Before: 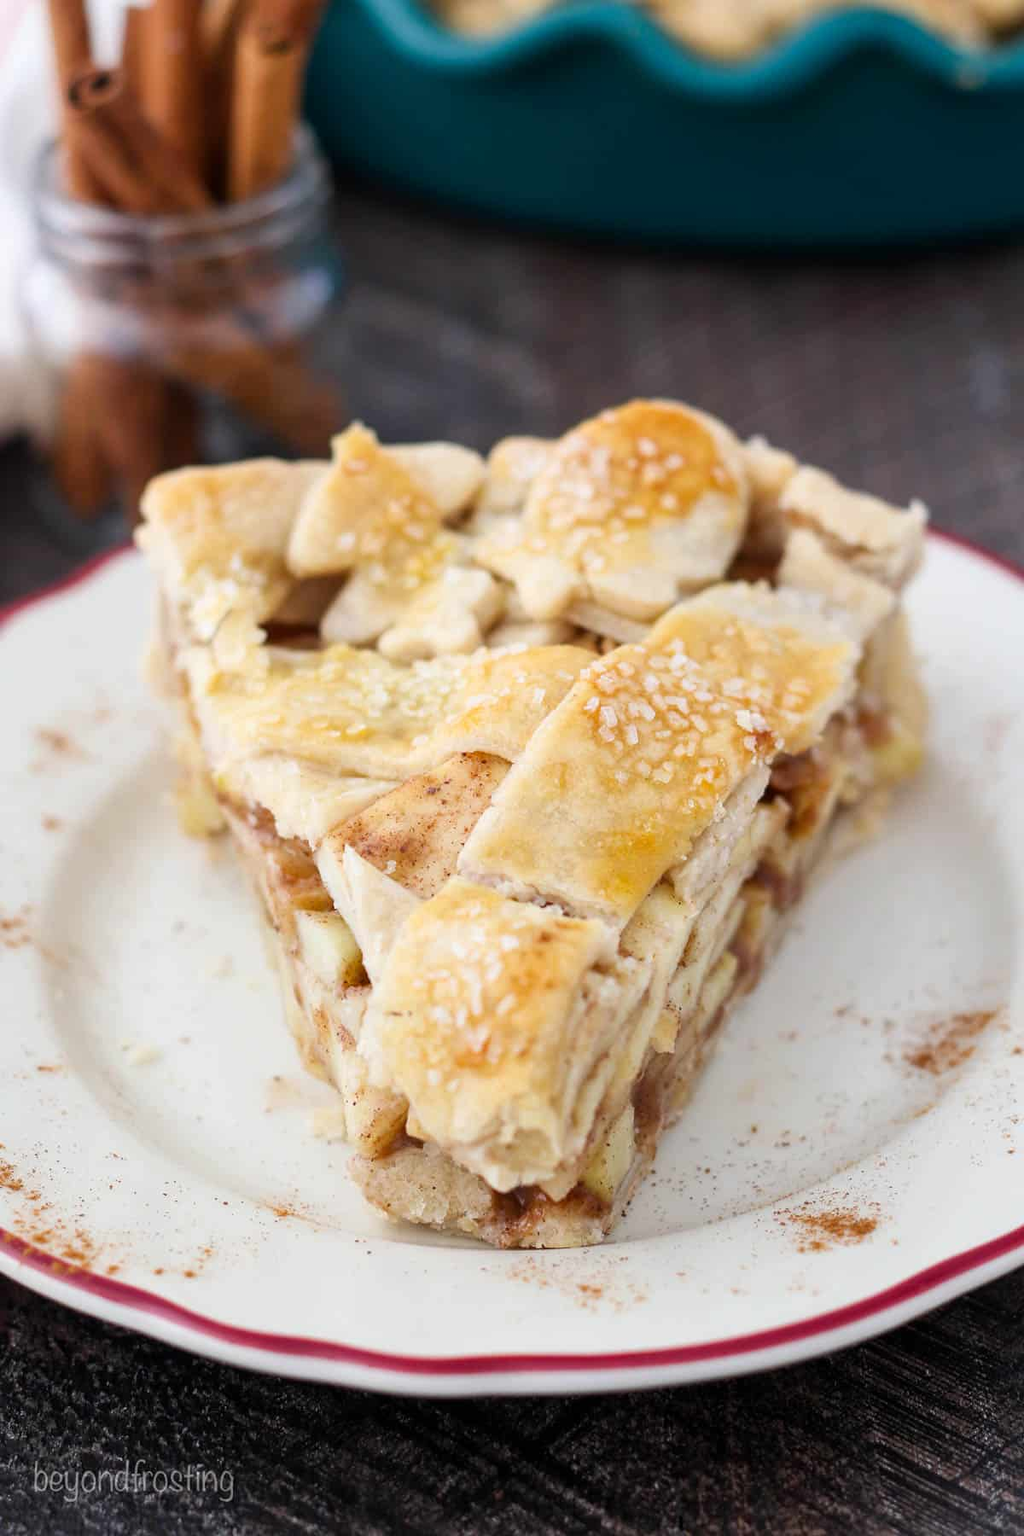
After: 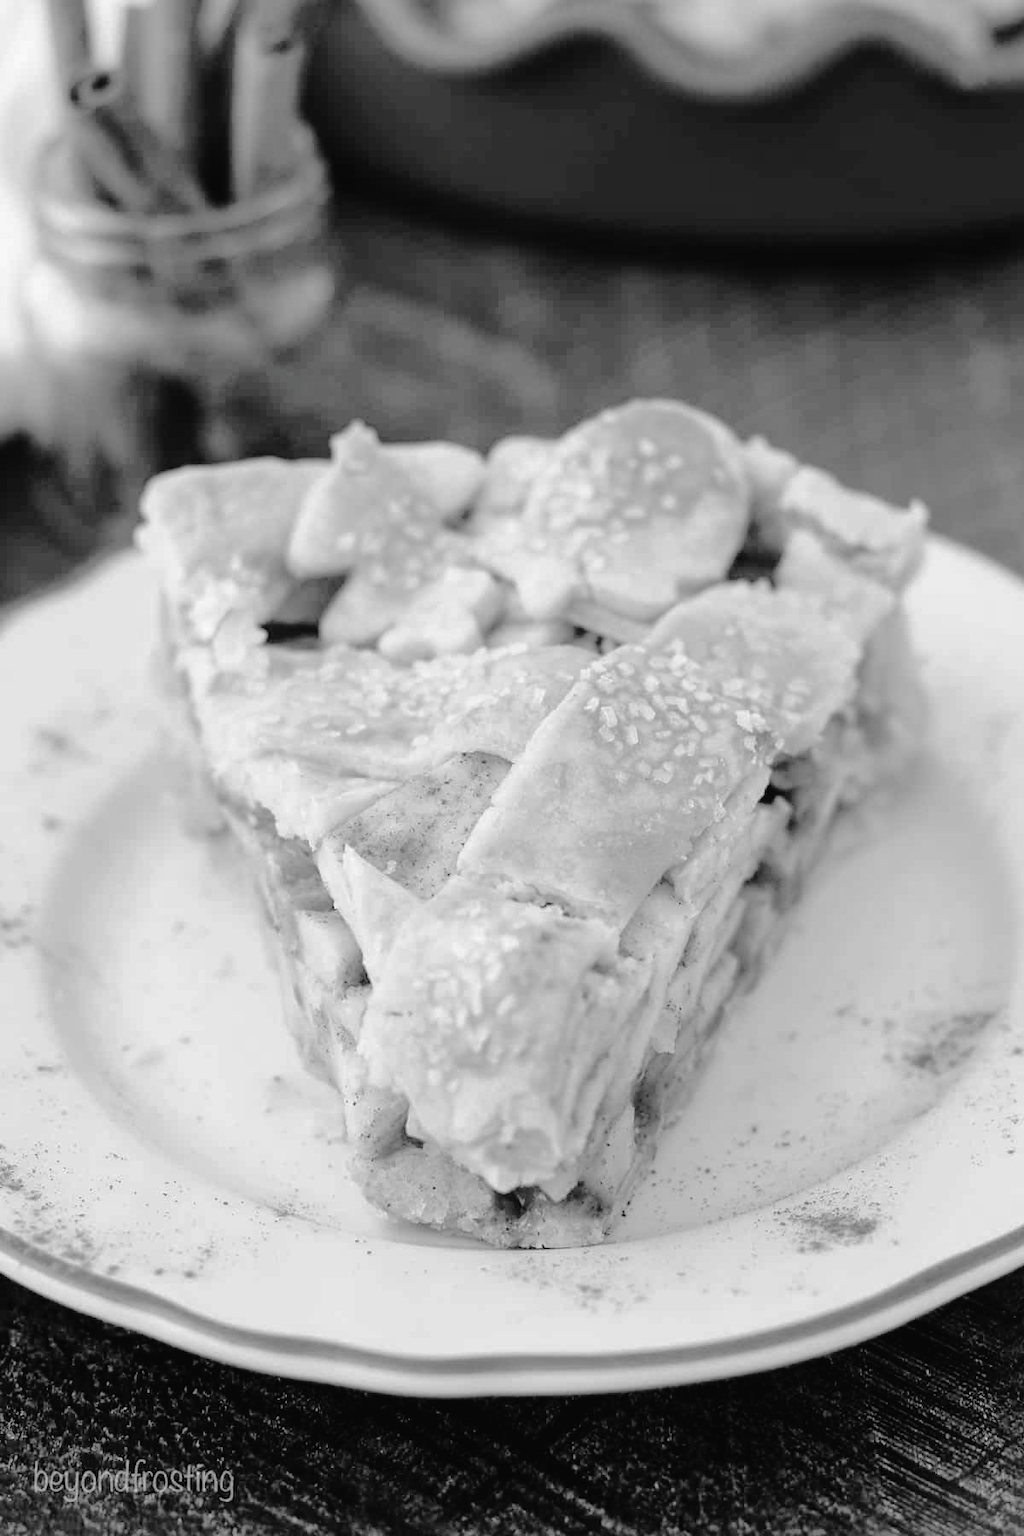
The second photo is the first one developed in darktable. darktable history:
tone curve: curves: ch0 [(0, 0) (0.003, 0.019) (0.011, 0.019) (0.025, 0.023) (0.044, 0.032) (0.069, 0.046) (0.1, 0.073) (0.136, 0.129) (0.177, 0.207) (0.224, 0.295) (0.277, 0.394) (0.335, 0.48) (0.399, 0.524) (0.468, 0.575) (0.543, 0.628) (0.623, 0.684) (0.709, 0.739) (0.801, 0.808) (0.898, 0.9) (1, 1)], preserve colors none
color look up table: target L [84.2, 86.34, 65.49, 72.21, 66.62, 43.19, 51.22, 44, 53.98, 30.59, 34.03, 18.47, 200.09, 94.1, 72.21, 79.52, 66.24, 71.1, 59.41, 57.48, 68.49, 63.98, 57.48, 40.73, 27.31, 6.319, 92.7, 82.76, 74.42, 69.24, 75.15, 75.15, 70.73, 60.94, 66.24, 62.08, 51.22, 52.8, 44.82, 21.47, 21.24, 8.248, 80.24, 67.74, 66.24, 50.43, 54.76, 29.07, 4.68], target a [0, 0, 0, -0.002, 0, -0.001 ×4, 0, -0.001, 0.001, 0, 0, -0.002, 0, -0.001, 0, -0.002, 0, -0.001, -0.002, 0, -0.001, 0.001, 0, 0, 0, -0.001, -0.002, -0.001 ×5, 0, -0.001, -0.002, -0.001, 0.001, 0.001, 0, 0, -0.001 ×4, 0.001, 0], target b [0, 0, 0.002, 0.02, 0.001, 0.018, 0.018, 0.003, 0.01, -0.003, 0.004, -0.003, 0, 0, 0.02, 0, 0.019, 0, 0.019, 0.002, 0.001, 0.019, 0.002, 0.004, -0.003, -0.001, 0, 0, 0.001, 0.02, 0.019, 0.019, 0.019, 0.002, 0.019, 0.001, 0.018, 0.019, 0.018, -0.003, -0.003, -0.001, 0, 0.019, 0.019, 0.003, 0.002, -0.003, 0.002], num patches 49
